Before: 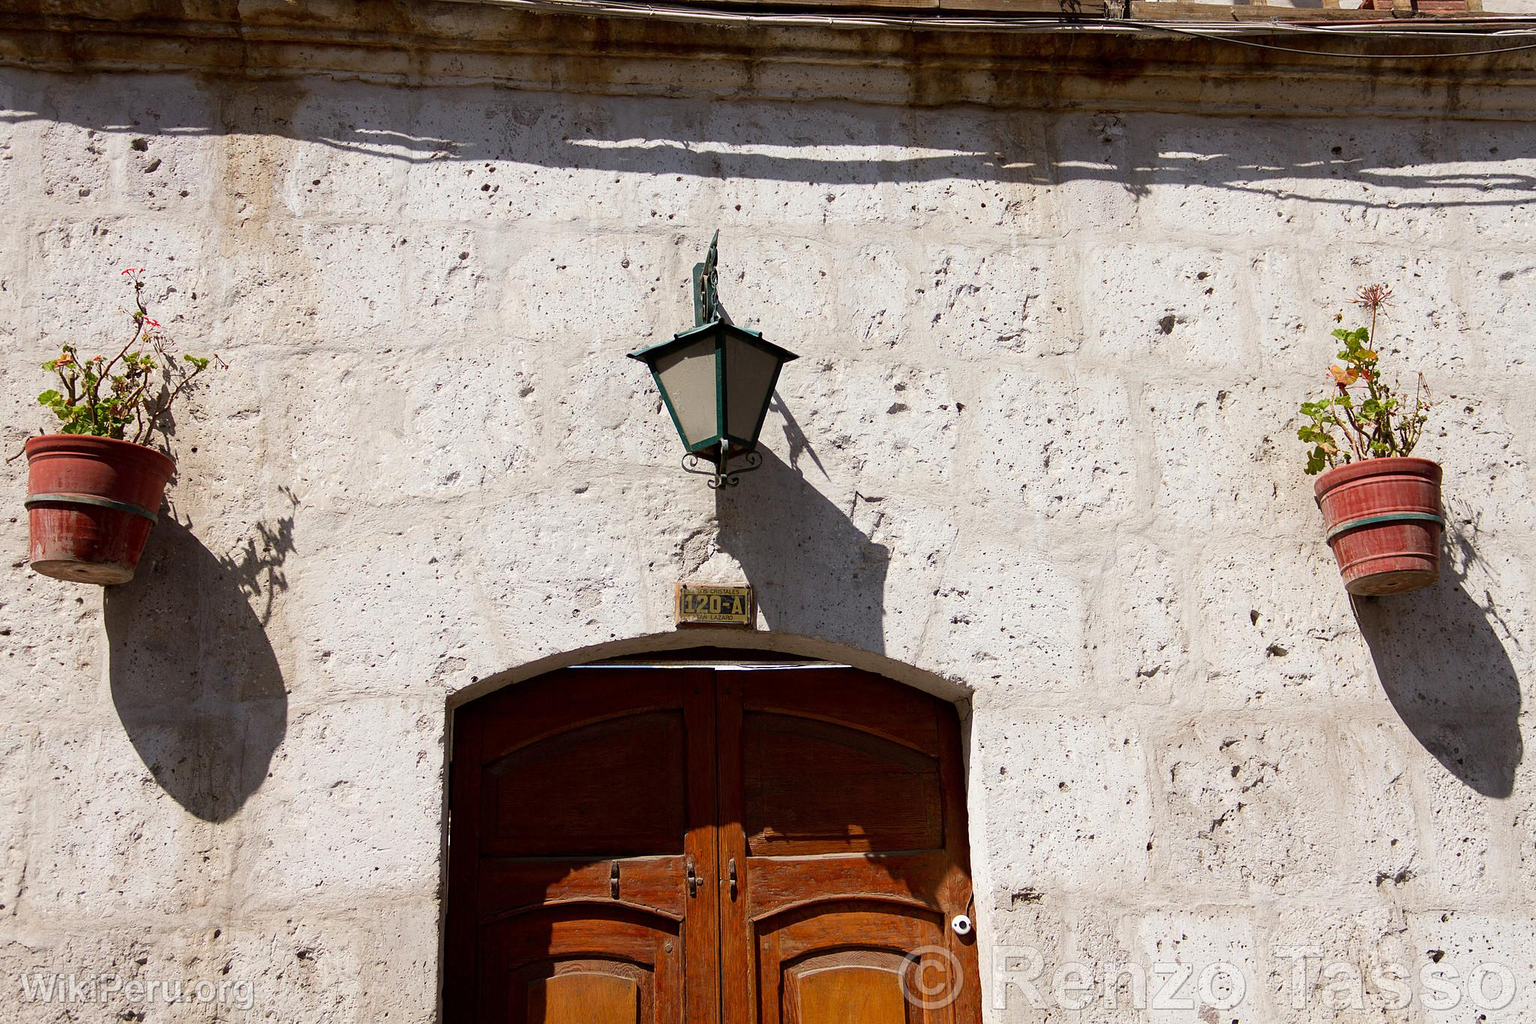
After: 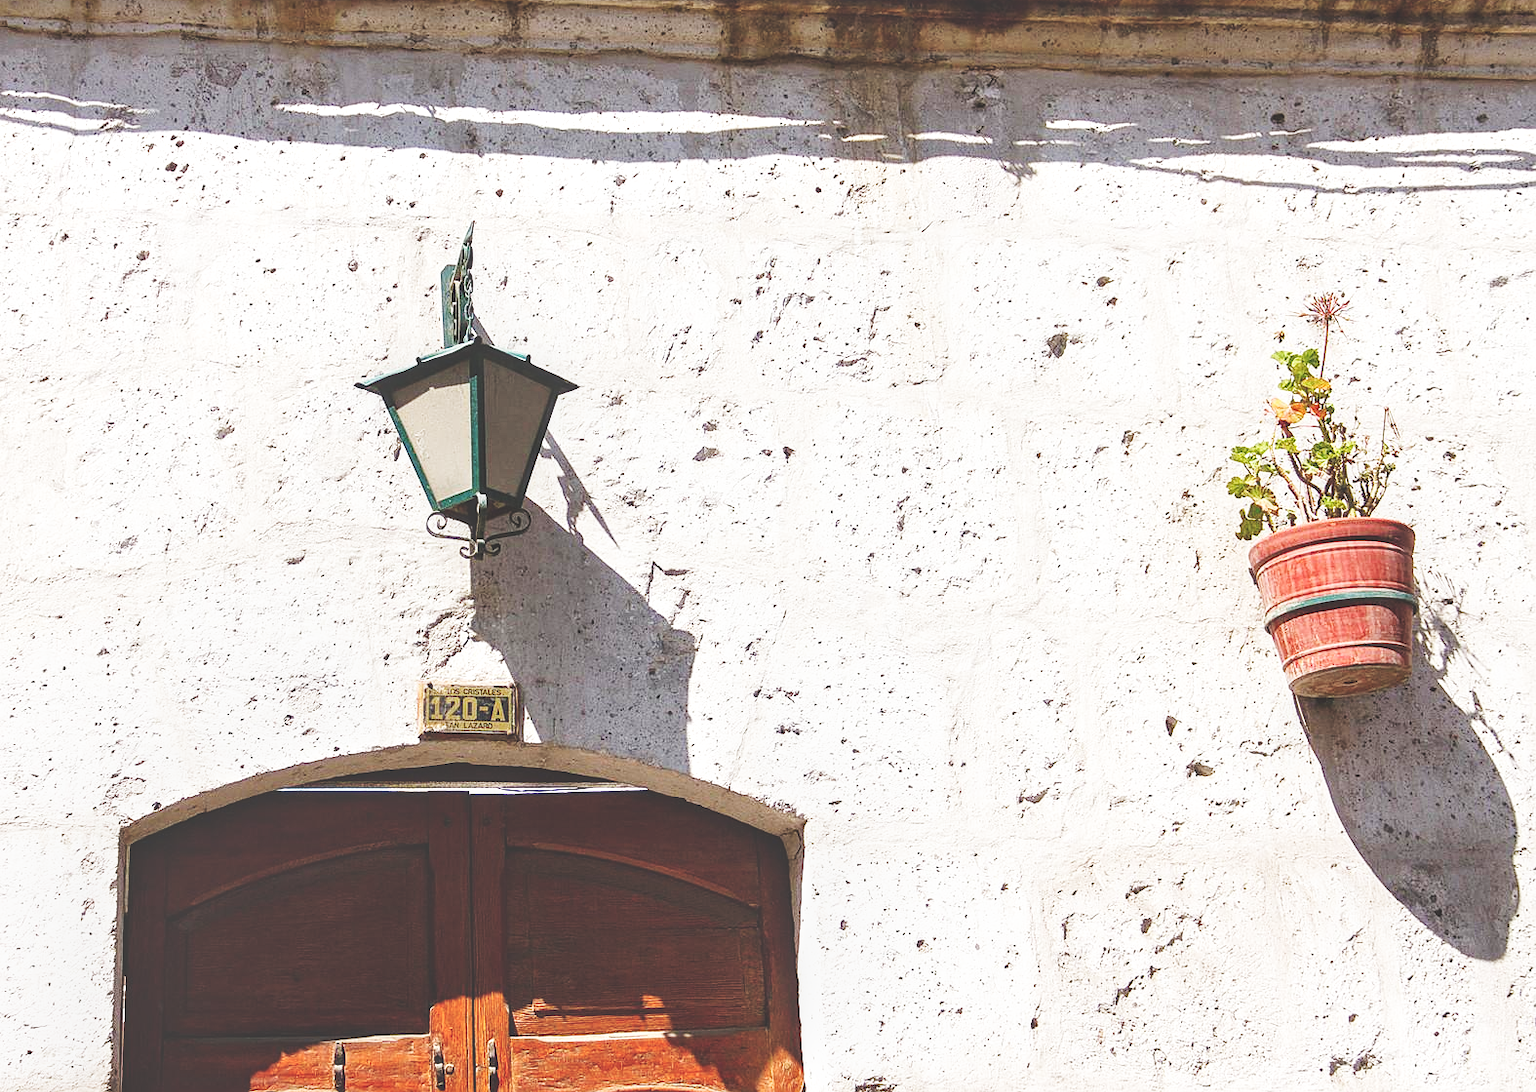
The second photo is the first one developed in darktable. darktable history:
local contrast: on, module defaults
exposure: black level correction -0.03, compensate highlight preservation false
crop: left 23.095%, top 5.827%, bottom 11.854%
tone equalizer: on, module defaults
base curve: curves: ch0 [(0, 0.003) (0.001, 0.002) (0.006, 0.004) (0.02, 0.022) (0.048, 0.086) (0.094, 0.234) (0.162, 0.431) (0.258, 0.629) (0.385, 0.8) (0.548, 0.918) (0.751, 0.988) (1, 1)], preserve colors none
sharpen: radius 1.272, amount 0.305, threshold 0
